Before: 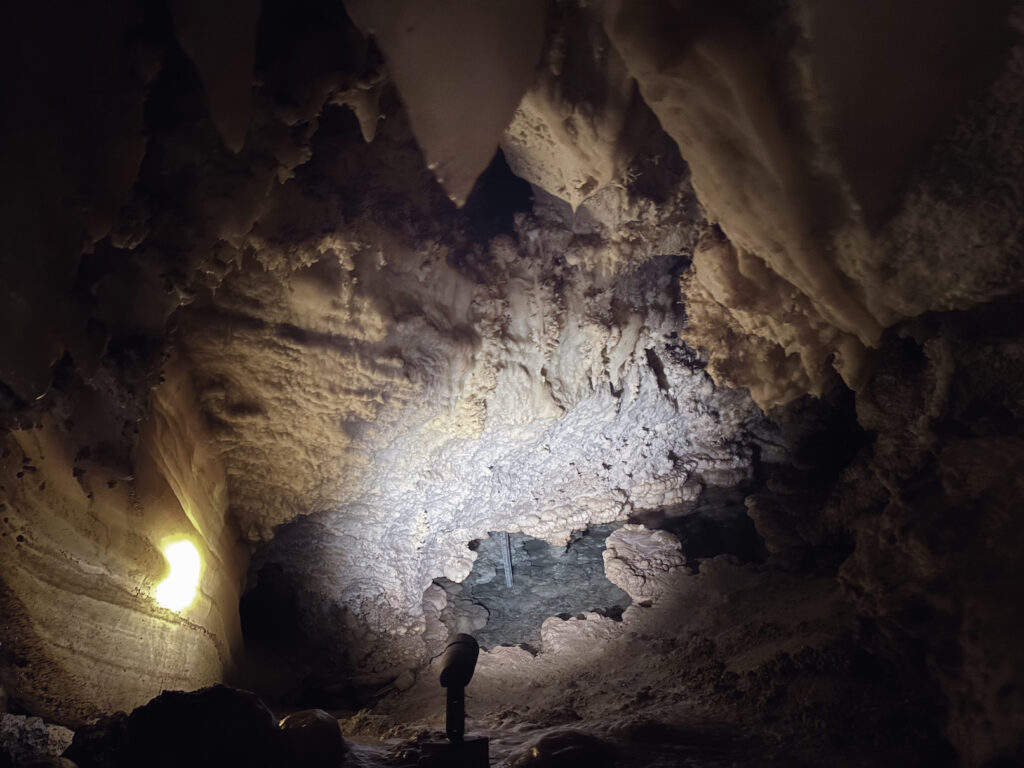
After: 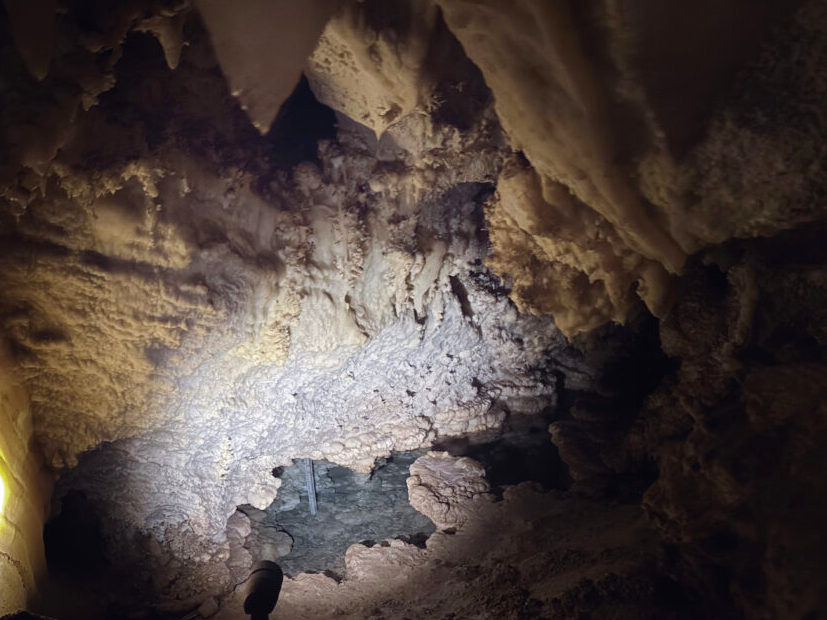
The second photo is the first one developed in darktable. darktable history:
crop: left 19.159%, top 9.58%, bottom 9.58%
white balance: red 1, blue 1
color balance: output saturation 120%
